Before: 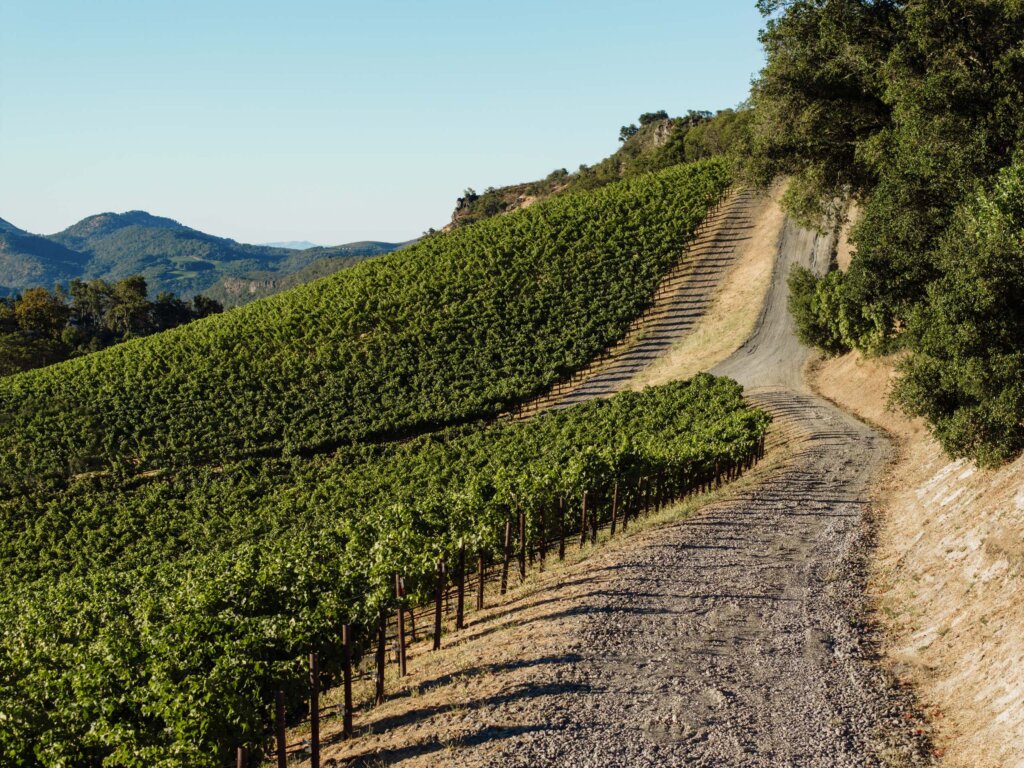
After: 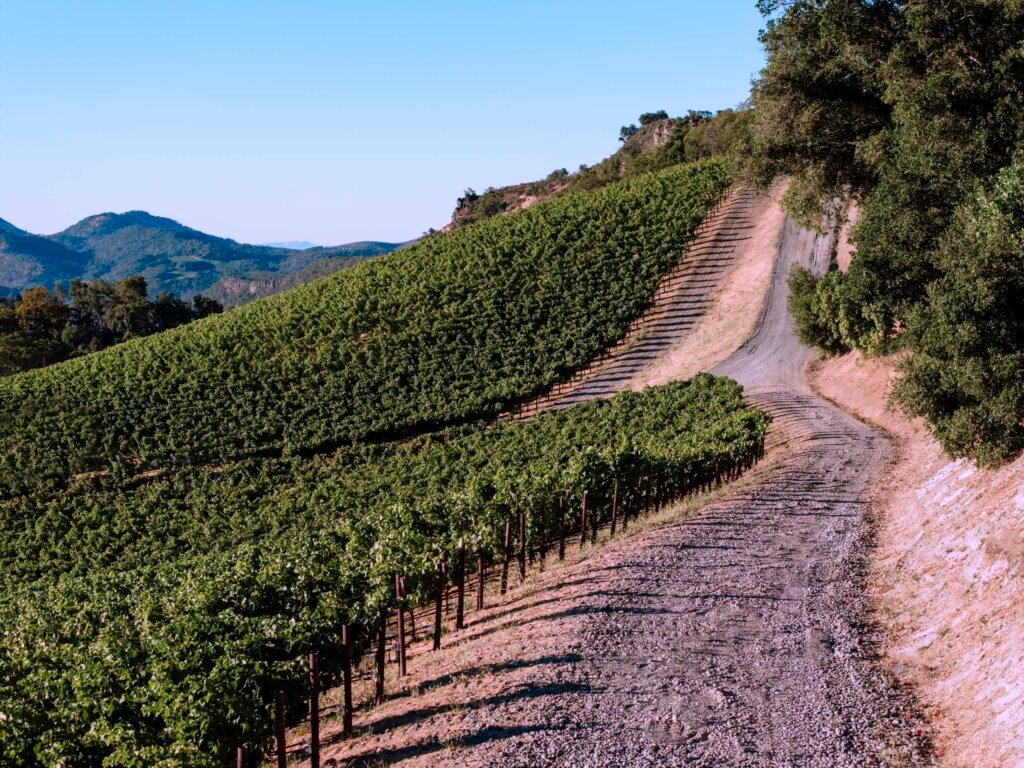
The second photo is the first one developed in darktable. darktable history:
white balance: red 0.974, blue 1.044
color correction: highlights a* 15.03, highlights b* -25.07
